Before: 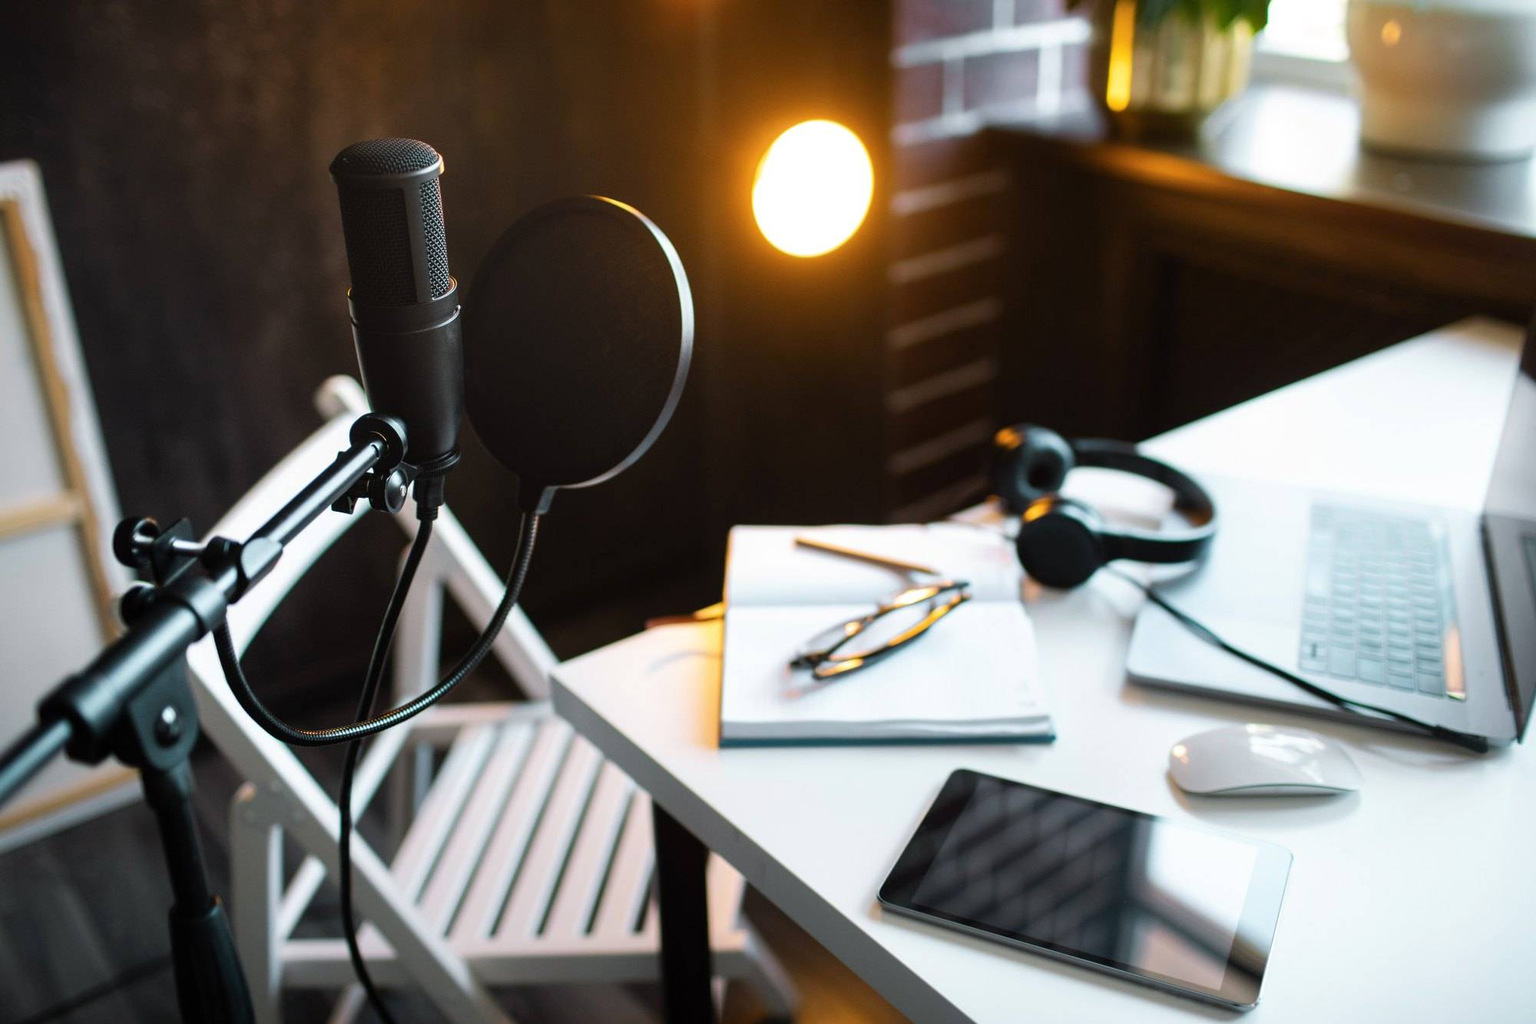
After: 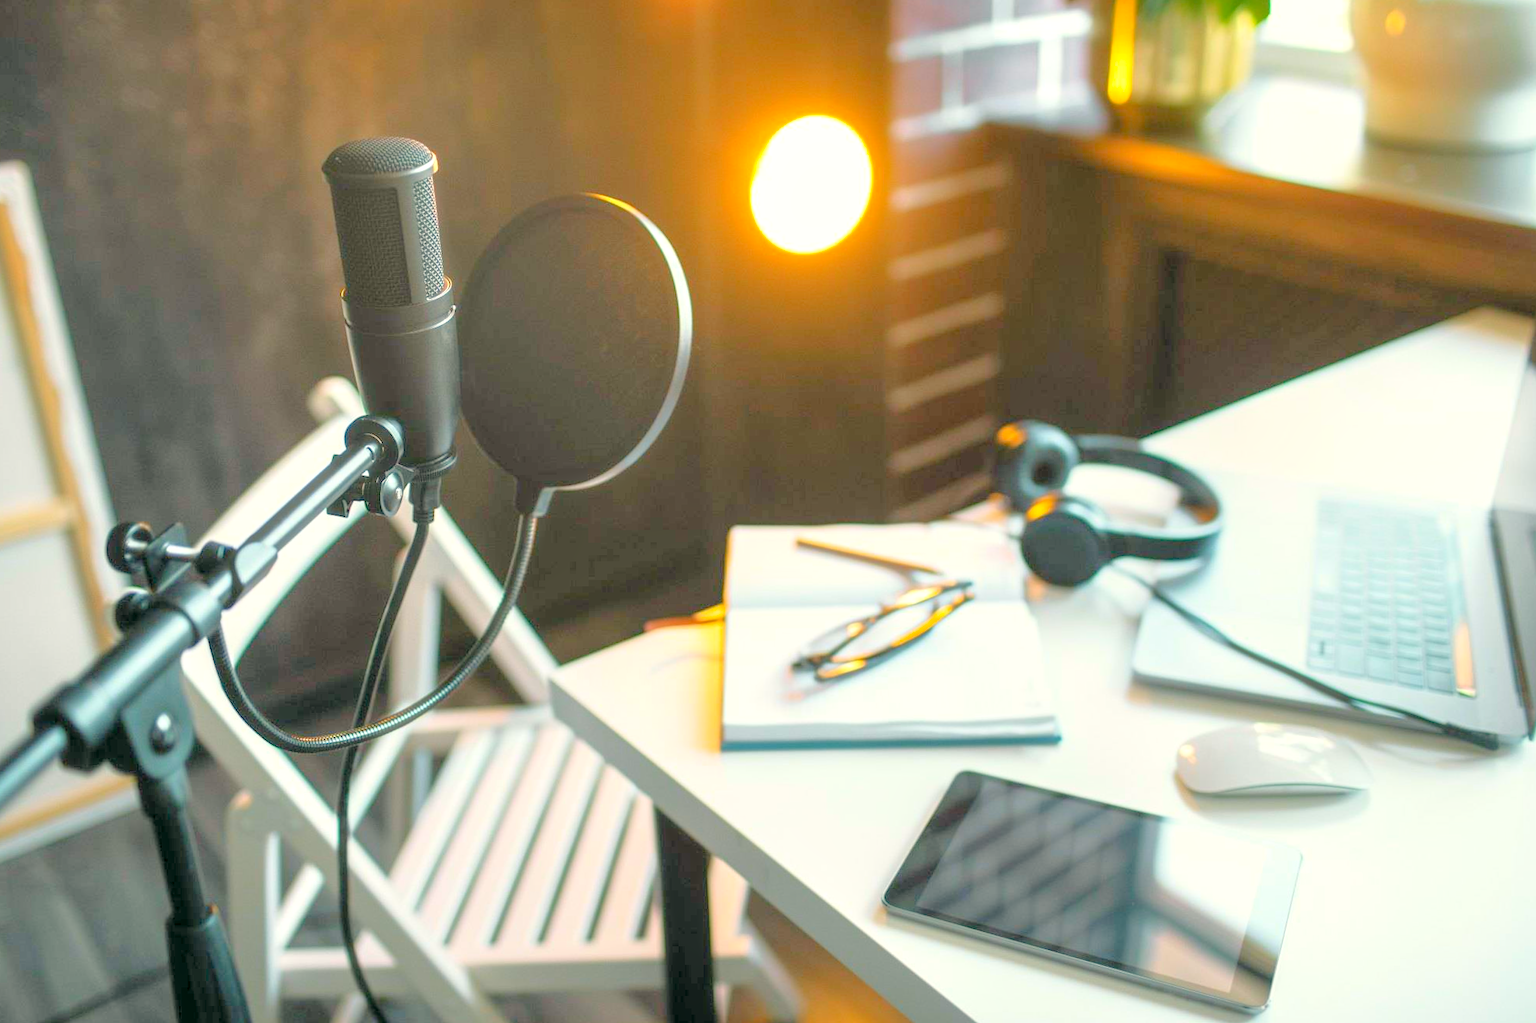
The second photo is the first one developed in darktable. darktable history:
local contrast: detail 130%
shadows and highlights: shadows 30.86, highlights 0, soften with gaussian
rotate and perspective: rotation -0.45°, automatic cropping original format, crop left 0.008, crop right 0.992, crop top 0.012, crop bottom 0.988
global tonemap: drago (0.7, 100)
tone curve: curves: ch0 [(0, 0) (0.004, 0.008) (0.077, 0.156) (0.169, 0.29) (0.774, 0.774) (1, 1)], color space Lab, linked channels, preserve colors none
color correction: highlights a* -0.482, highlights b* 9.48, shadows a* -9.48, shadows b* 0.803
haze removal: strength -0.05
exposure: black level correction 0, exposure 1.173 EV, compensate exposure bias true, compensate highlight preservation false
